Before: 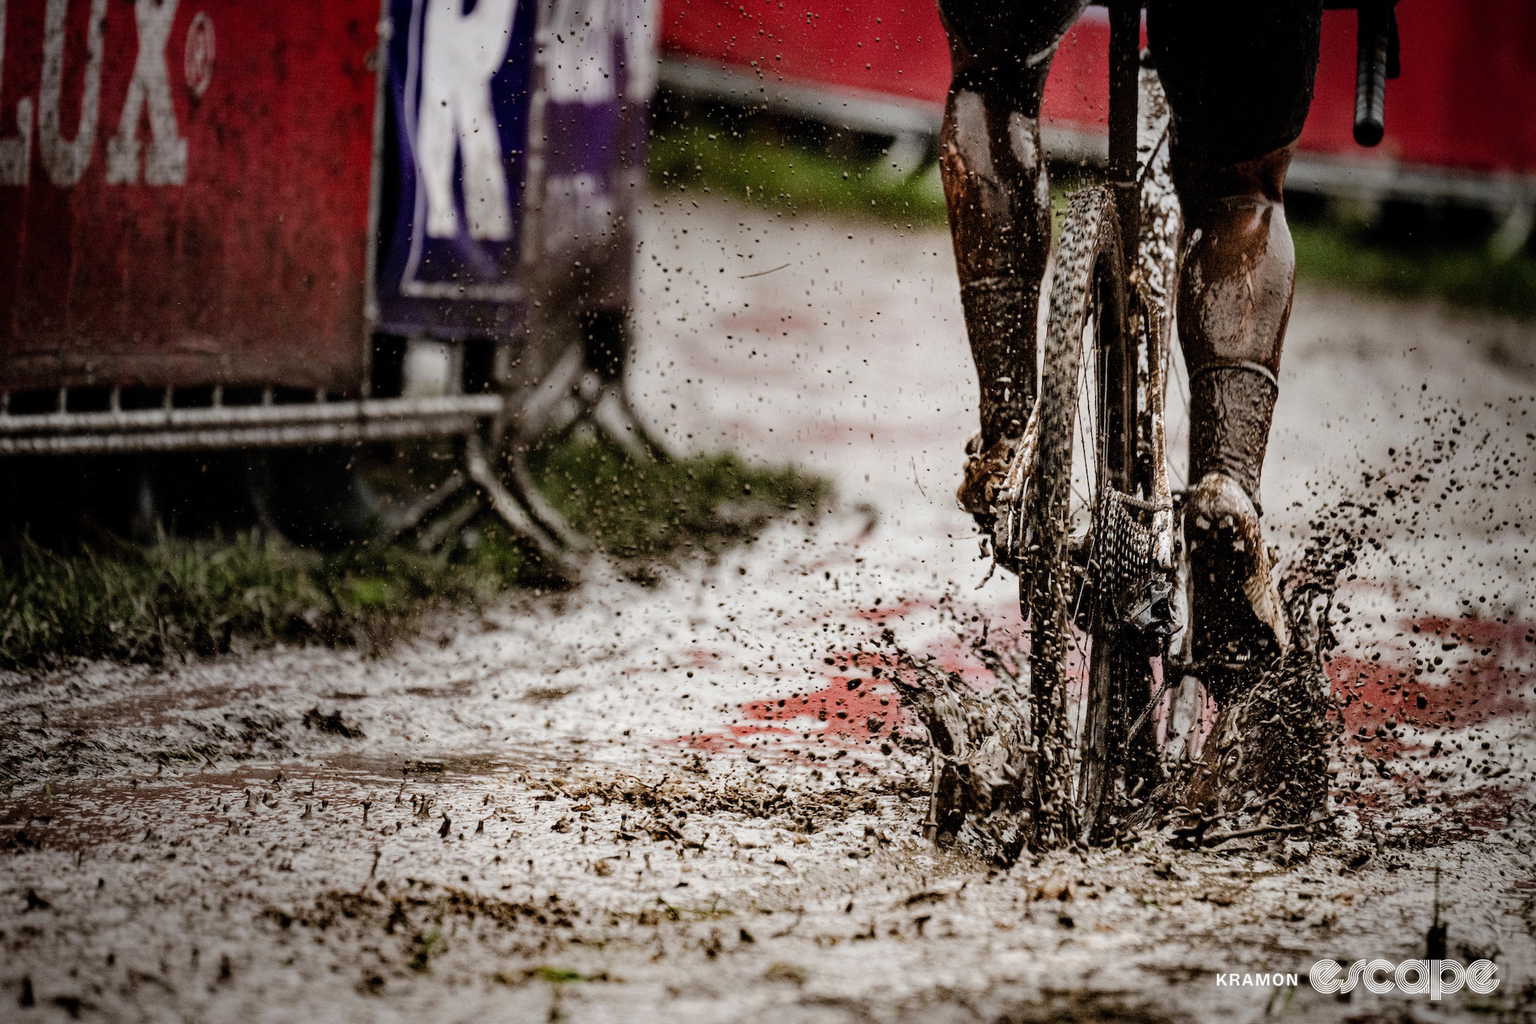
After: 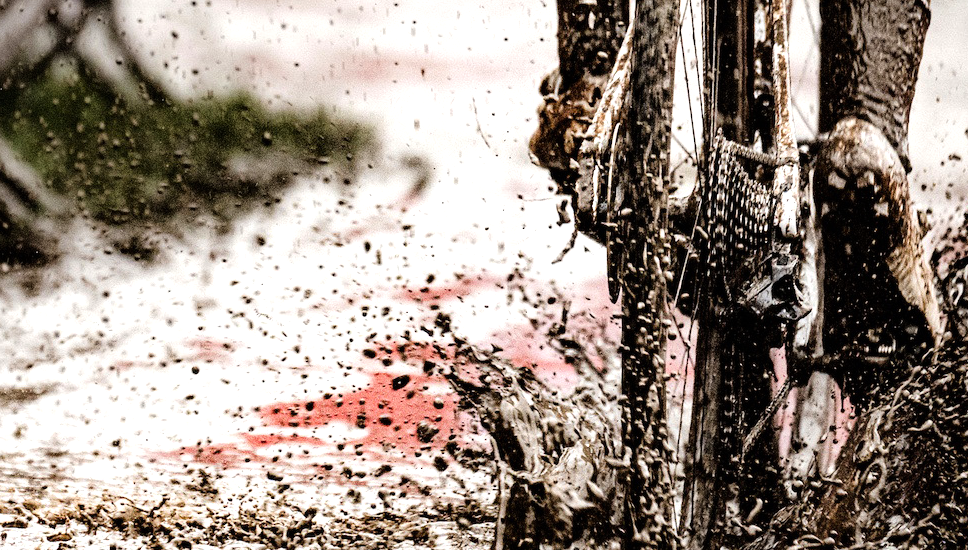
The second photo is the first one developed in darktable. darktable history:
tone equalizer: -8 EV -0.719 EV, -7 EV -0.734 EV, -6 EV -0.561 EV, -5 EV -0.414 EV, -3 EV 0.397 EV, -2 EV 0.6 EV, -1 EV 0.695 EV, +0 EV 0.766 EV
crop: left 34.791%, top 36.958%, right 14.745%, bottom 20.043%
